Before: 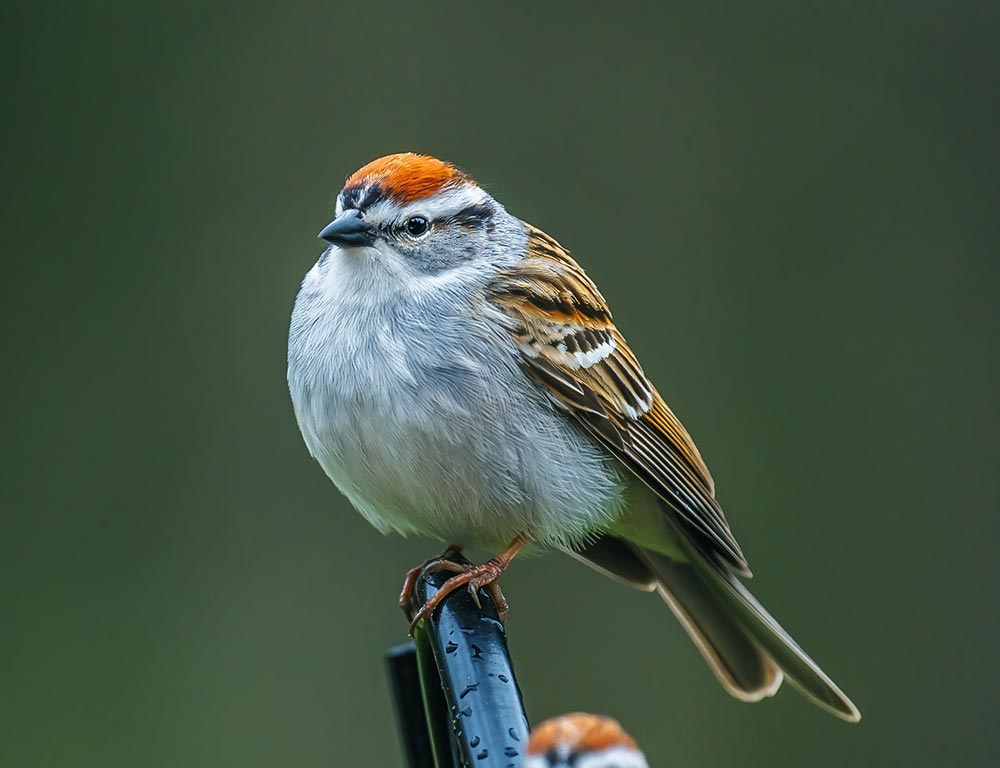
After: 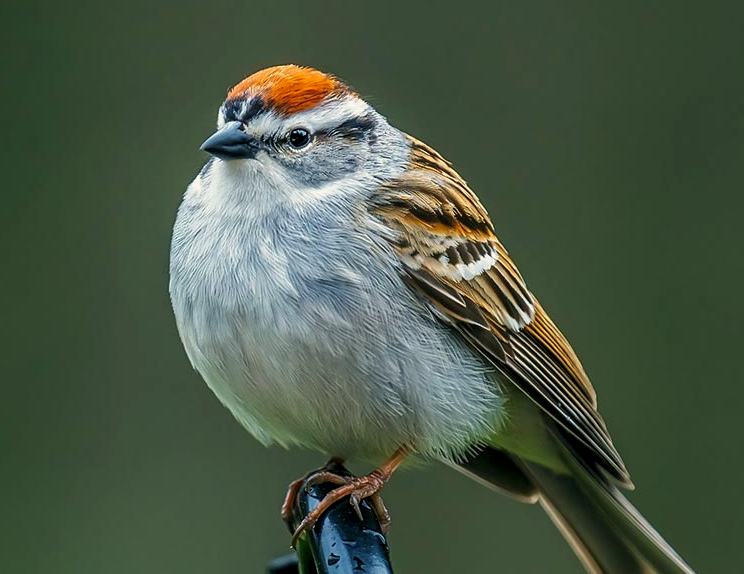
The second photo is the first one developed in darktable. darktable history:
crop and rotate: left 11.835%, top 11.478%, right 13.742%, bottom 13.726%
color balance rgb: highlights gain › chroma 3.078%, highlights gain › hue 76.06°, global offset › luminance -0.481%, perceptual saturation grading › global saturation 0.387%, saturation formula JzAzBz (2021)
